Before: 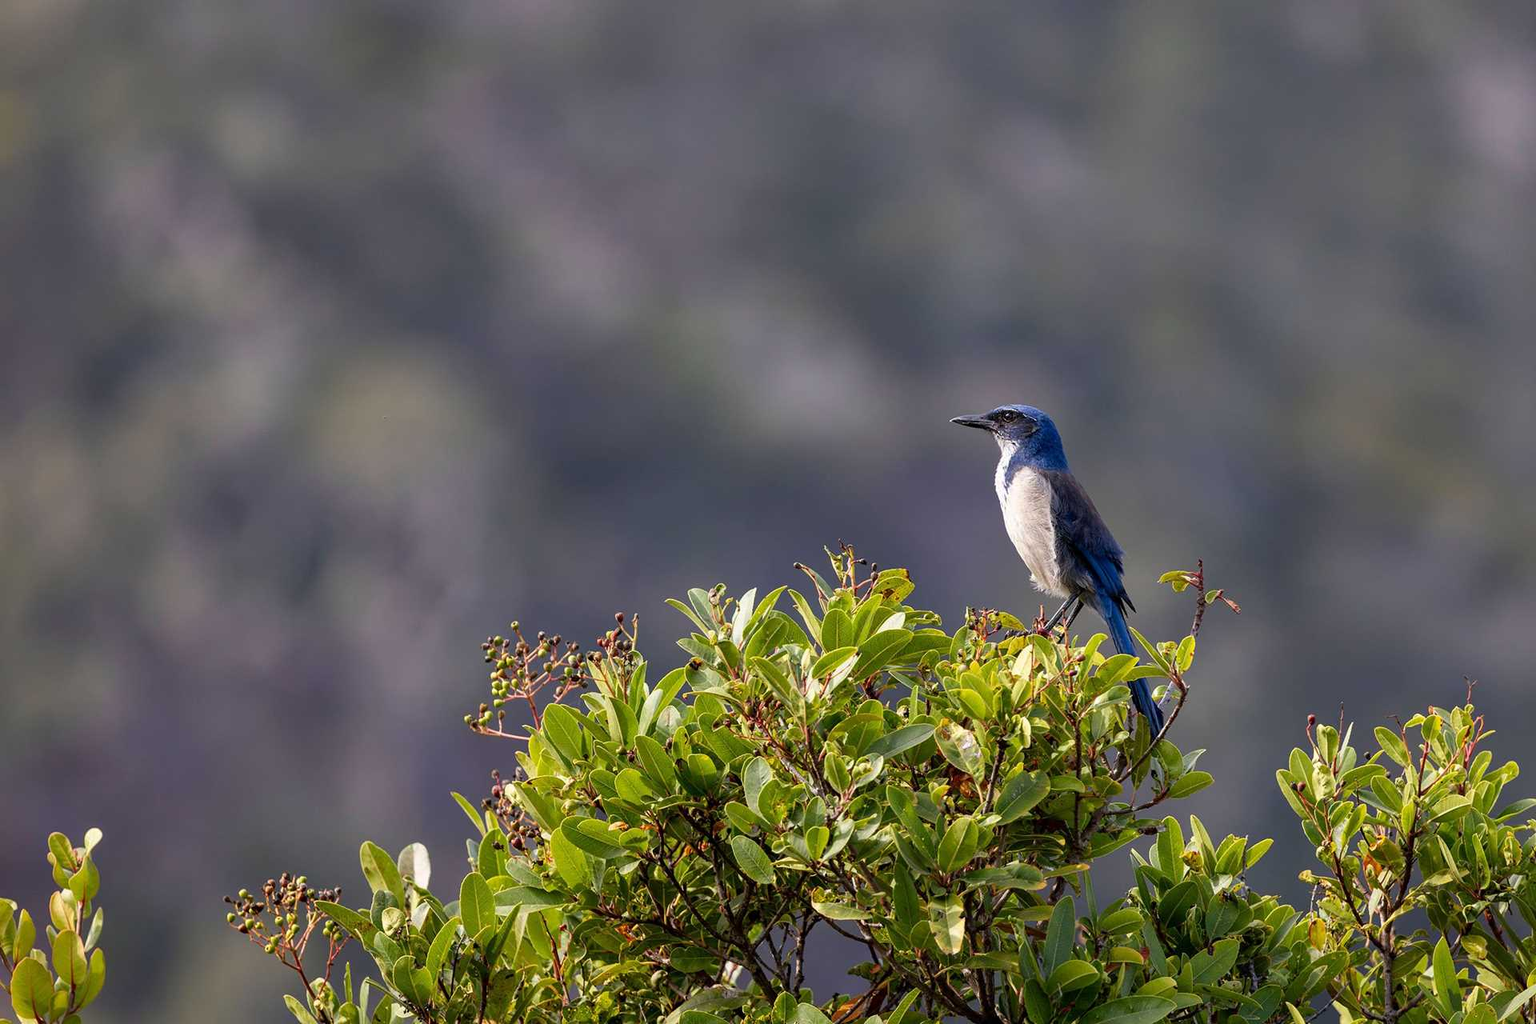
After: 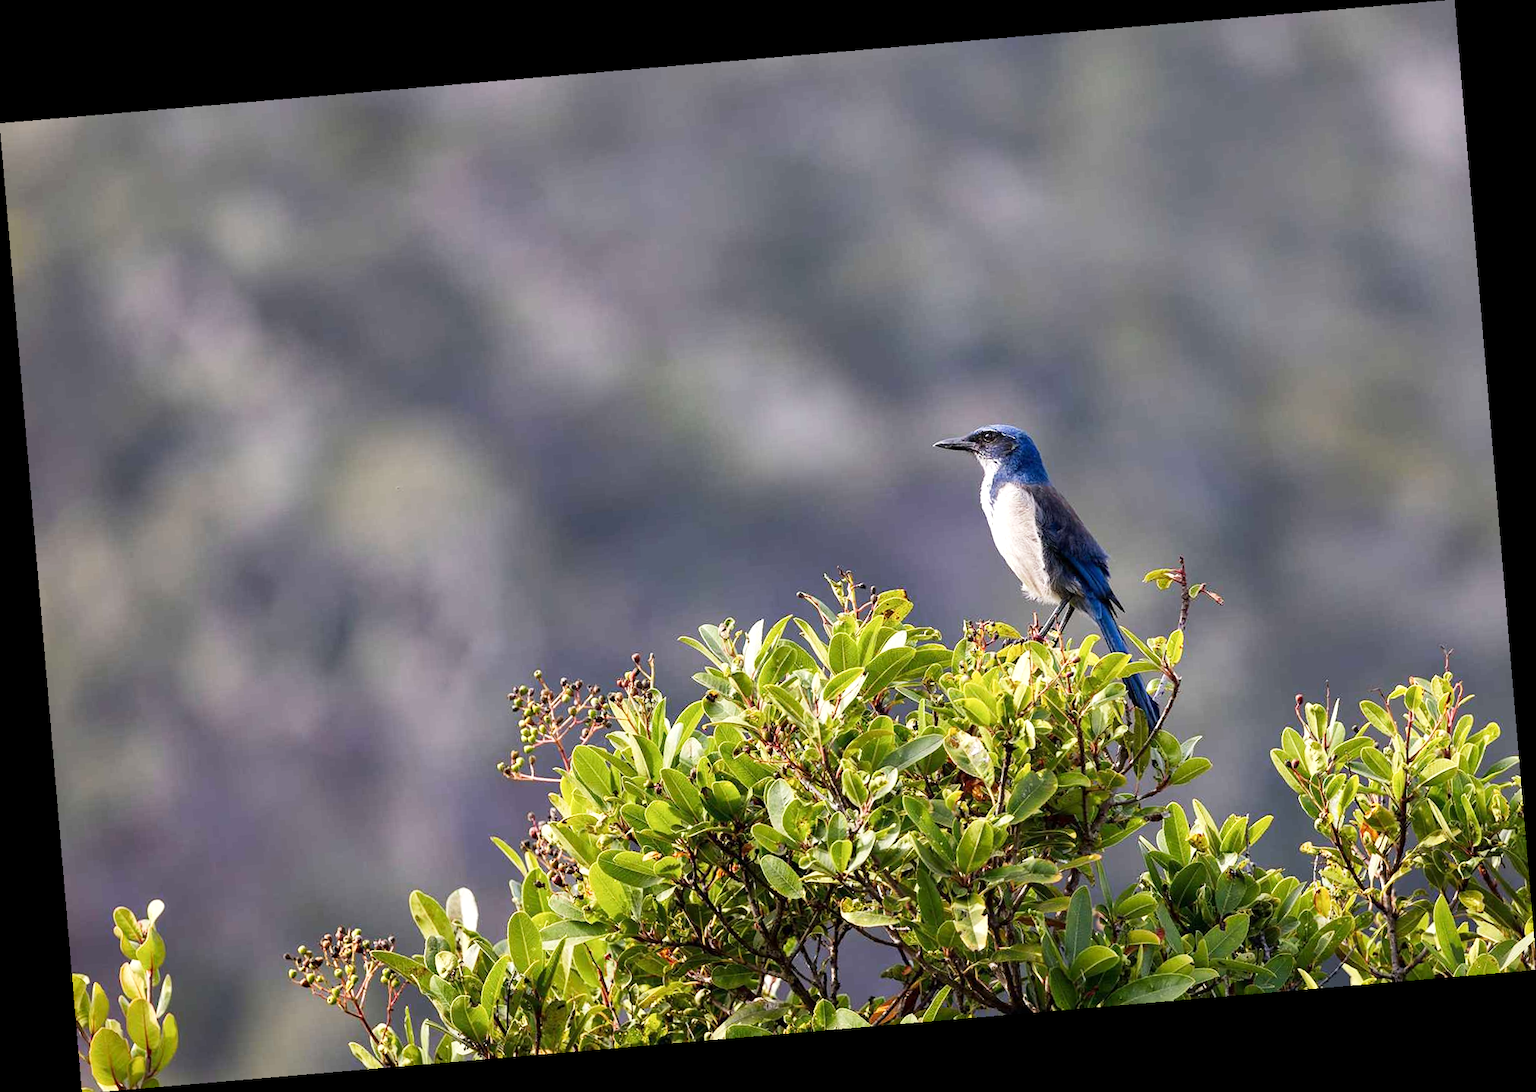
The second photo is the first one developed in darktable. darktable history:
base curve: curves: ch0 [(0, 0) (0.204, 0.334) (0.55, 0.733) (1, 1)], preserve colors none
rotate and perspective: rotation -4.86°, automatic cropping off
tone equalizer: -8 EV -0.417 EV, -7 EV -0.389 EV, -6 EV -0.333 EV, -5 EV -0.222 EV, -3 EV 0.222 EV, -2 EV 0.333 EV, -1 EV 0.389 EV, +0 EV 0.417 EV, edges refinement/feathering 500, mask exposure compensation -1.57 EV, preserve details no
